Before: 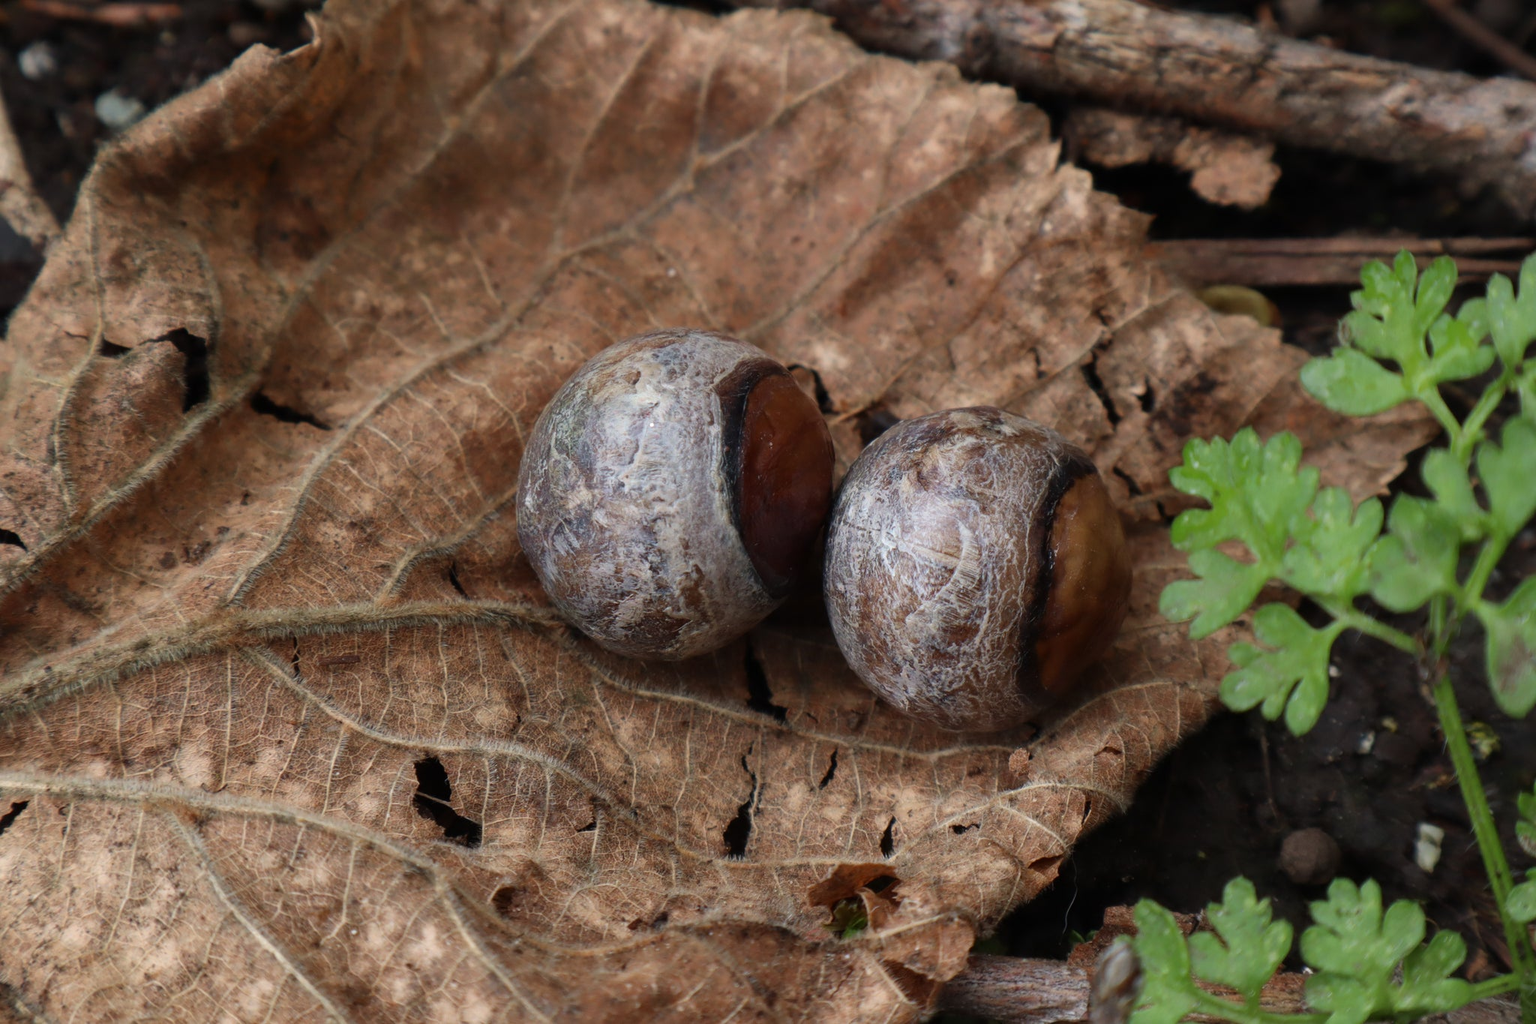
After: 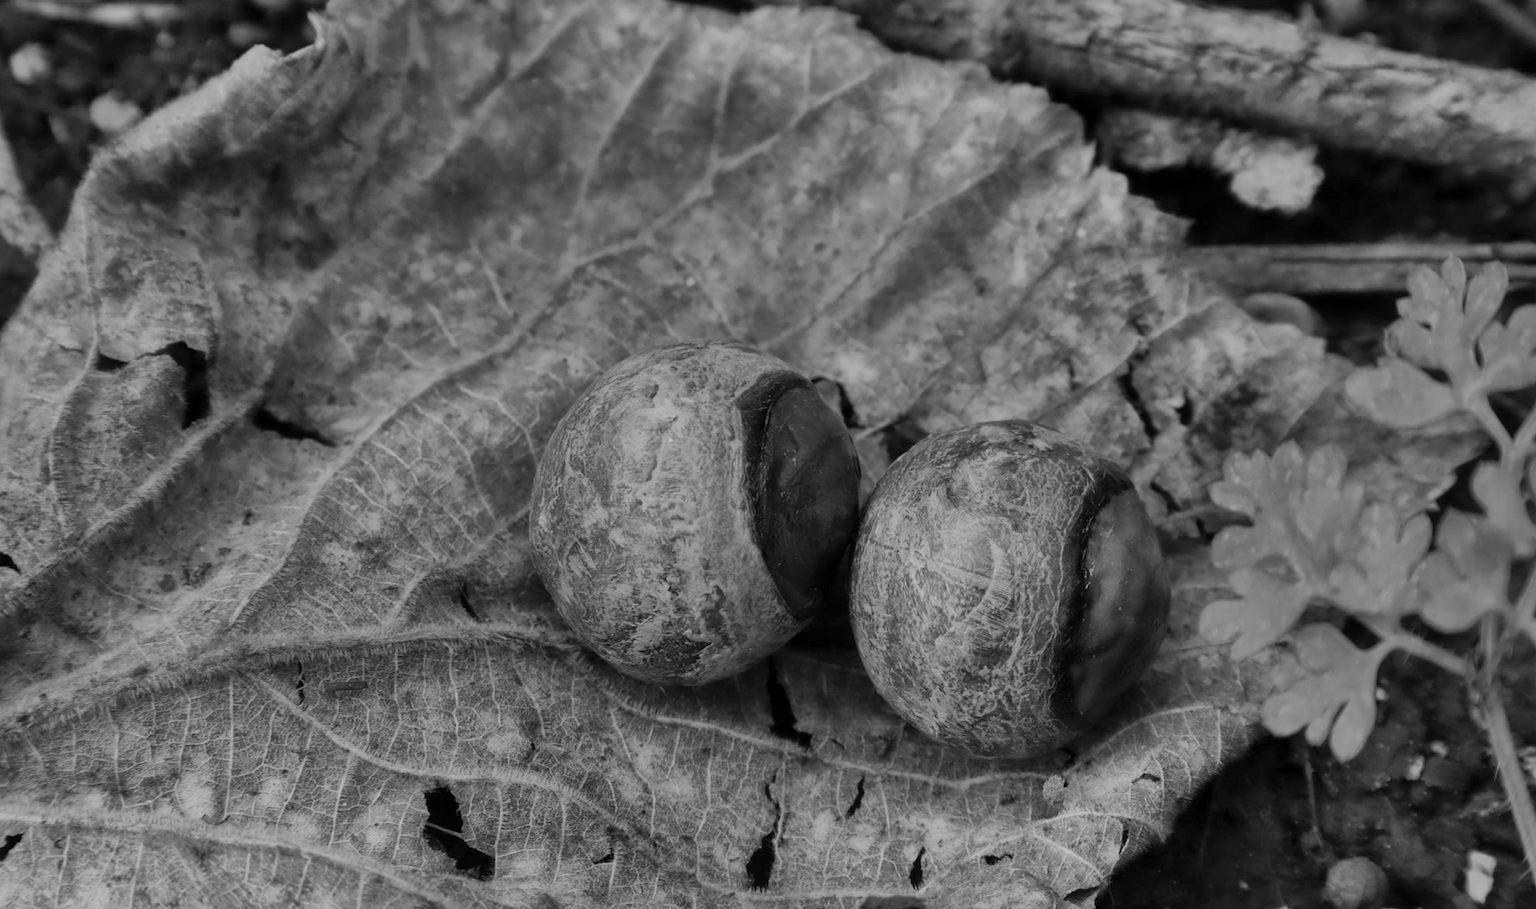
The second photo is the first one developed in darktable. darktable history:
global tonemap: drago (1, 100), detail 1
monochrome: a 79.32, b 81.83, size 1.1
crop and rotate: angle 0.2°, left 0.275%, right 3.127%, bottom 14.18%
color balance rgb: linear chroma grading › global chroma 15%, perceptual saturation grading › global saturation 30%
shadows and highlights: shadows 60, soften with gaussian
